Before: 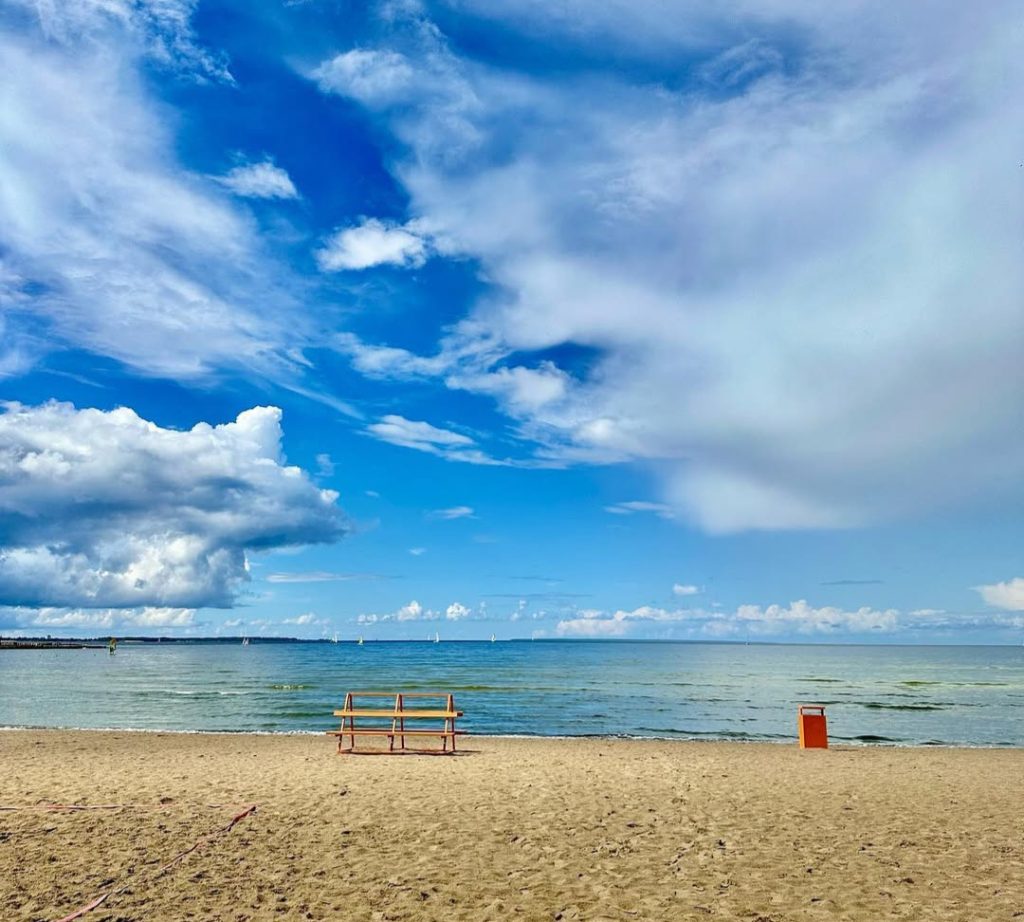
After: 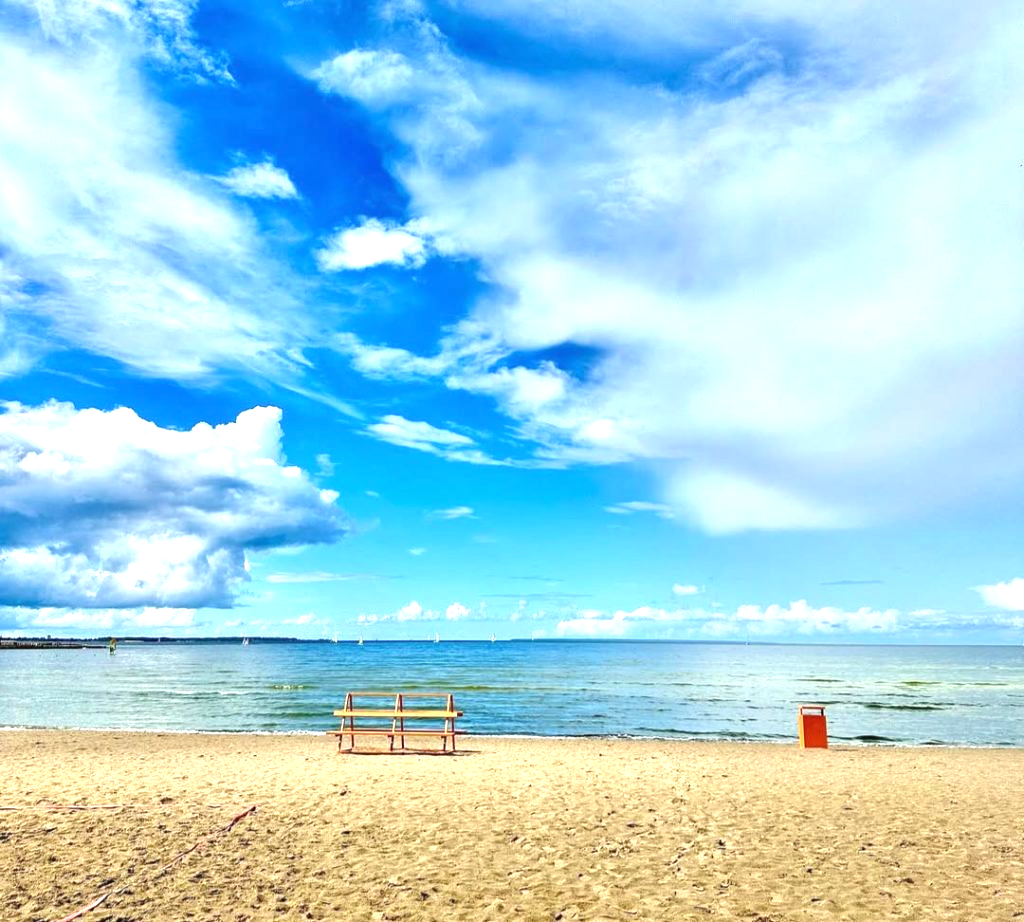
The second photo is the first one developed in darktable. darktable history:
exposure: black level correction 0, exposure 0.947 EV, compensate highlight preservation false
